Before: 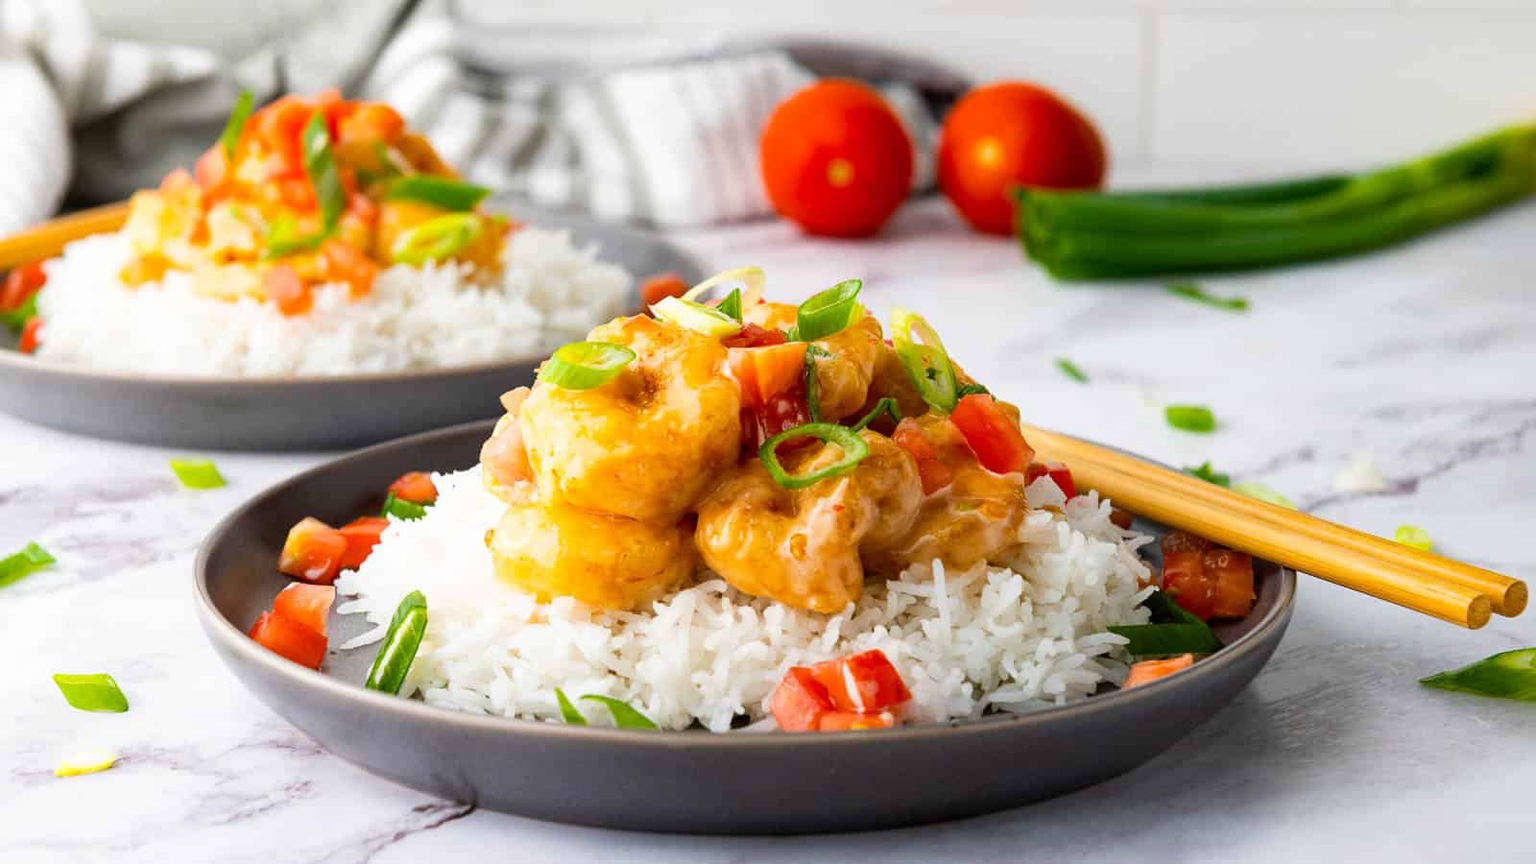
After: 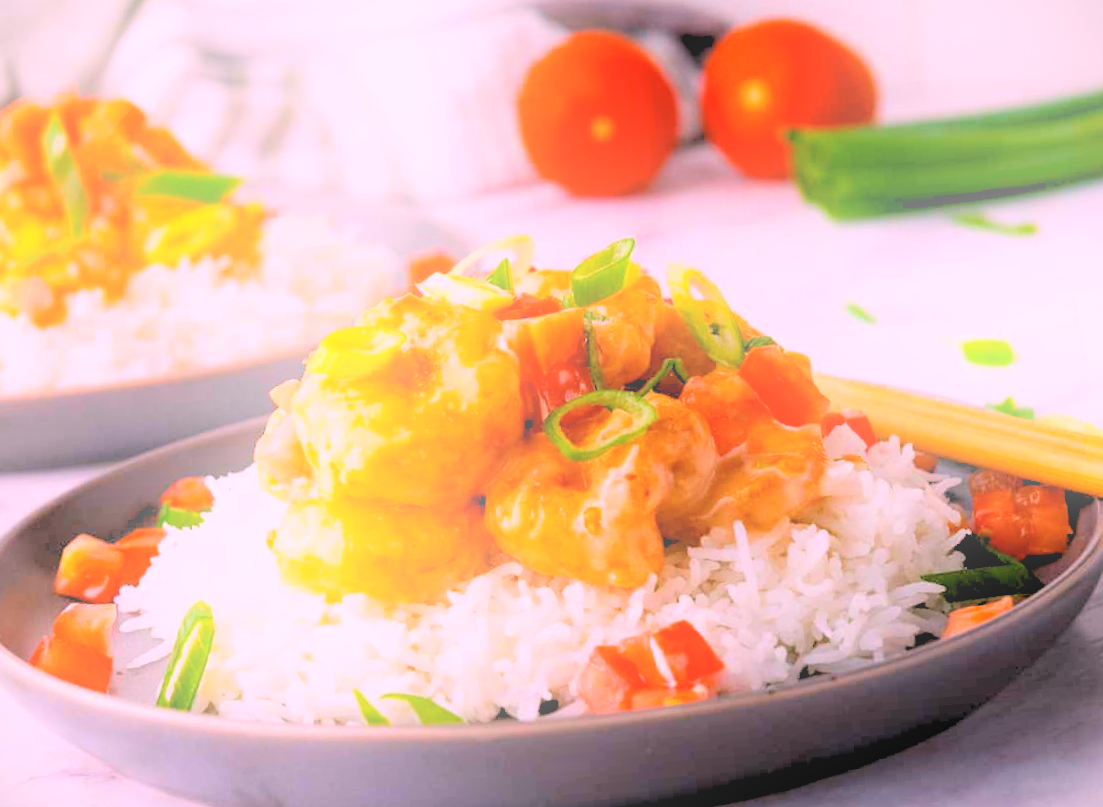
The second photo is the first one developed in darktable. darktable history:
rgb levels: preserve colors sum RGB, levels [[0.038, 0.433, 0.934], [0, 0.5, 1], [0, 0.5, 1]]
rotate and perspective: rotation -5°, crop left 0.05, crop right 0.952, crop top 0.11, crop bottom 0.89
bloom: on, module defaults
white balance: red 1.188, blue 1.11
crop: left 13.443%, right 13.31%
vignetting: fall-off start 97.28%, fall-off radius 79%, brightness -0.462, saturation -0.3, width/height ratio 1.114, dithering 8-bit output, unbound false
